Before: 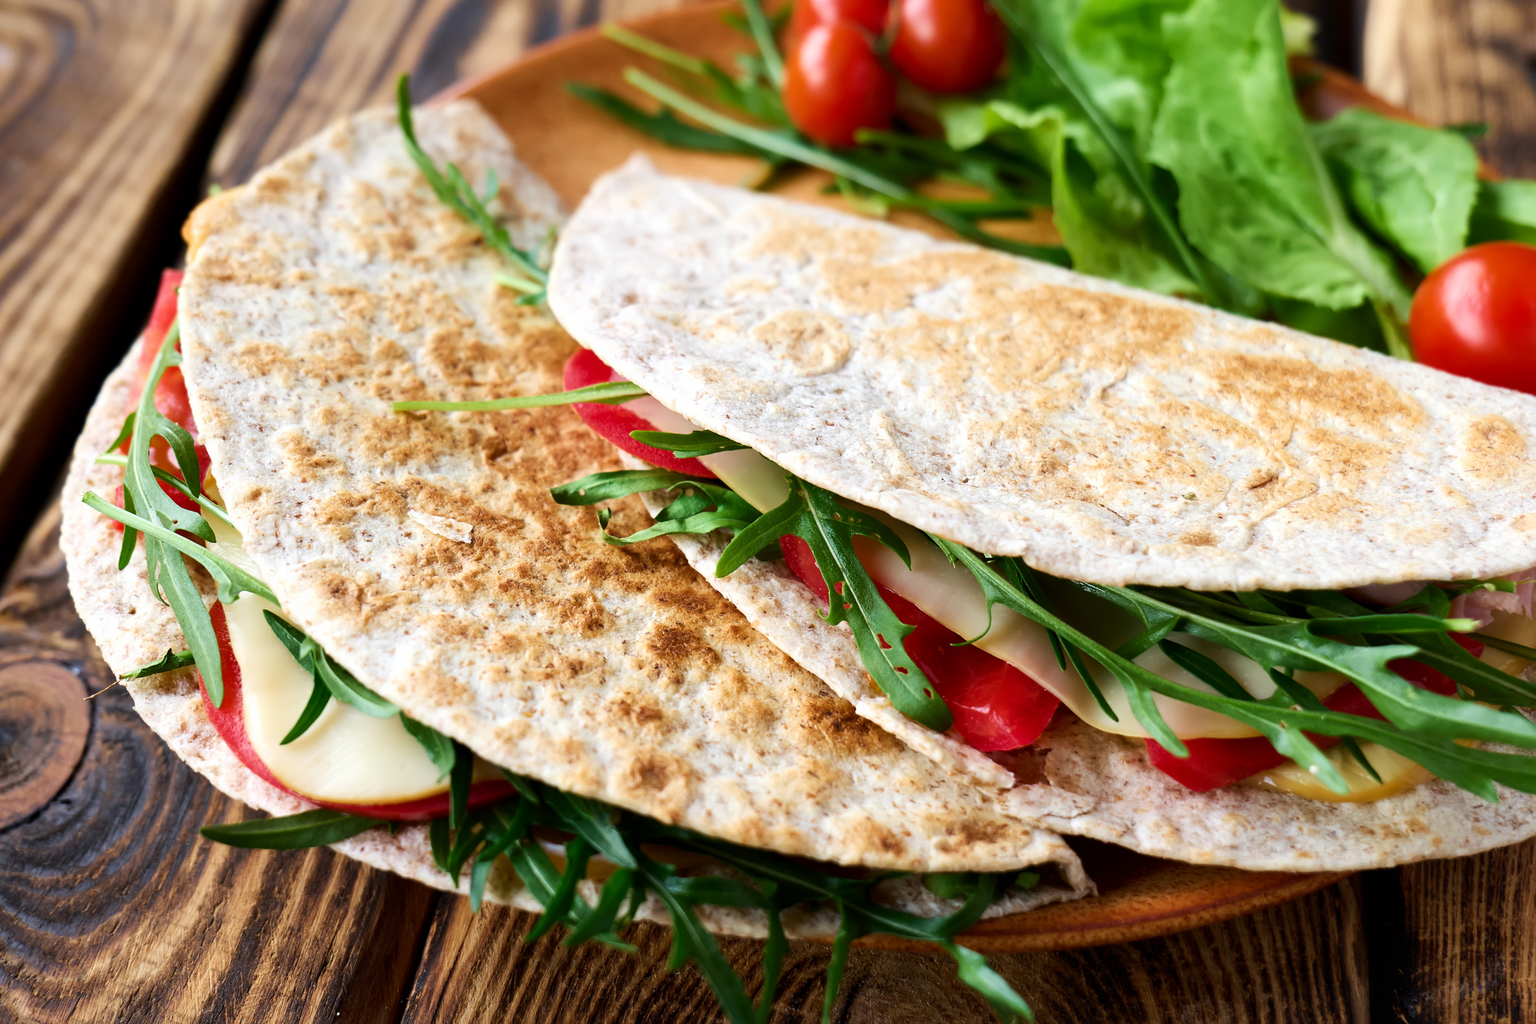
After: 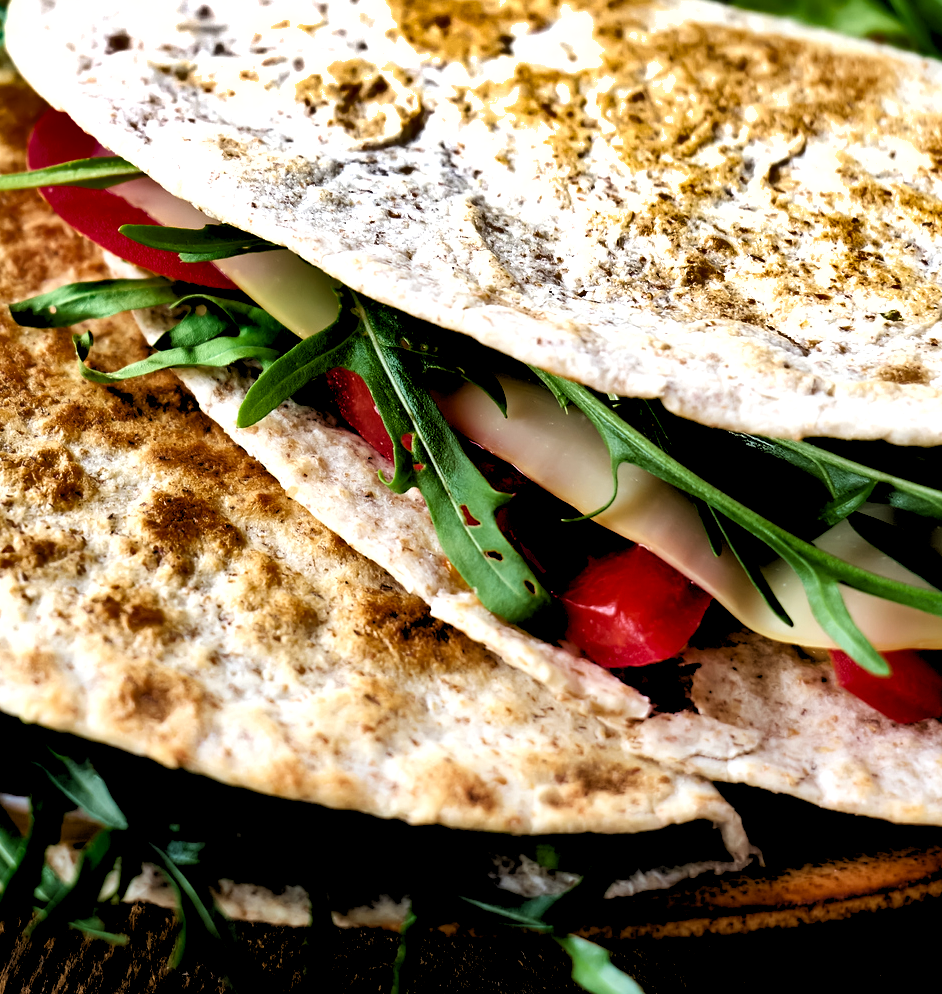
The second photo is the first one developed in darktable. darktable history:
crop: left 35.432%, top 26.233%, right 20.145%, bottom 3.432%
exposure: black level correction 0.007, exposure 0.159 EV, compensate highlight preservation false
rgb levels: levels [[0.034, 0.472, 0.904], [0, 0.5, 1], [0, 0.5, 1]]
shadows and highlights: shadows 20.91, highlights -82.73, soften with gaussian
